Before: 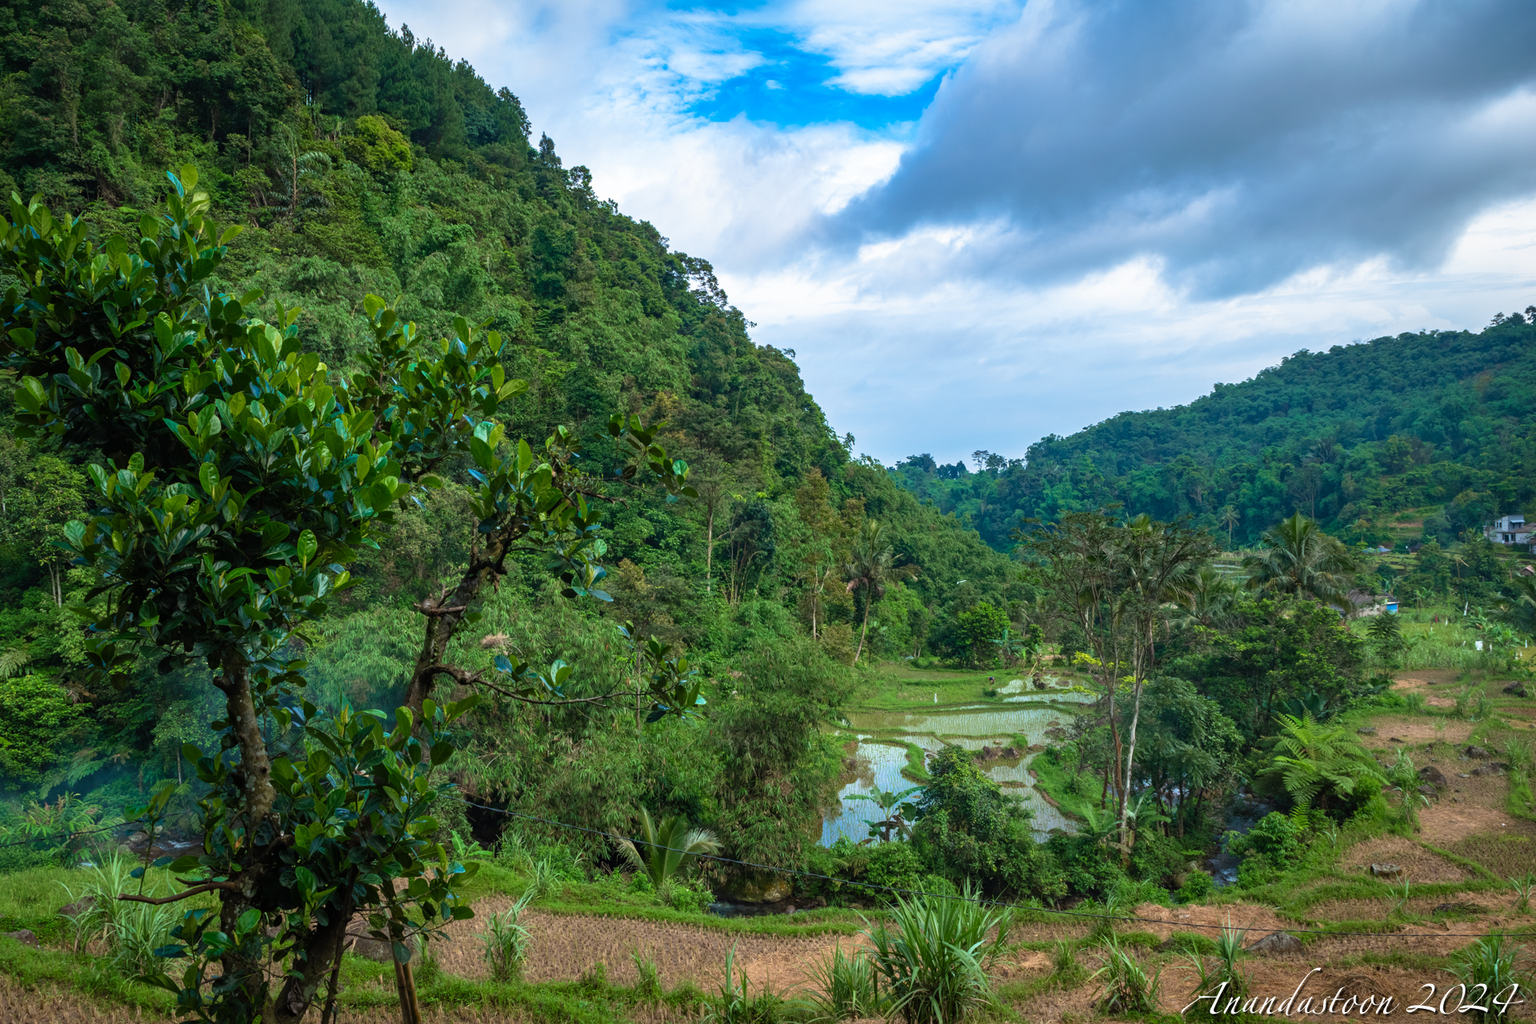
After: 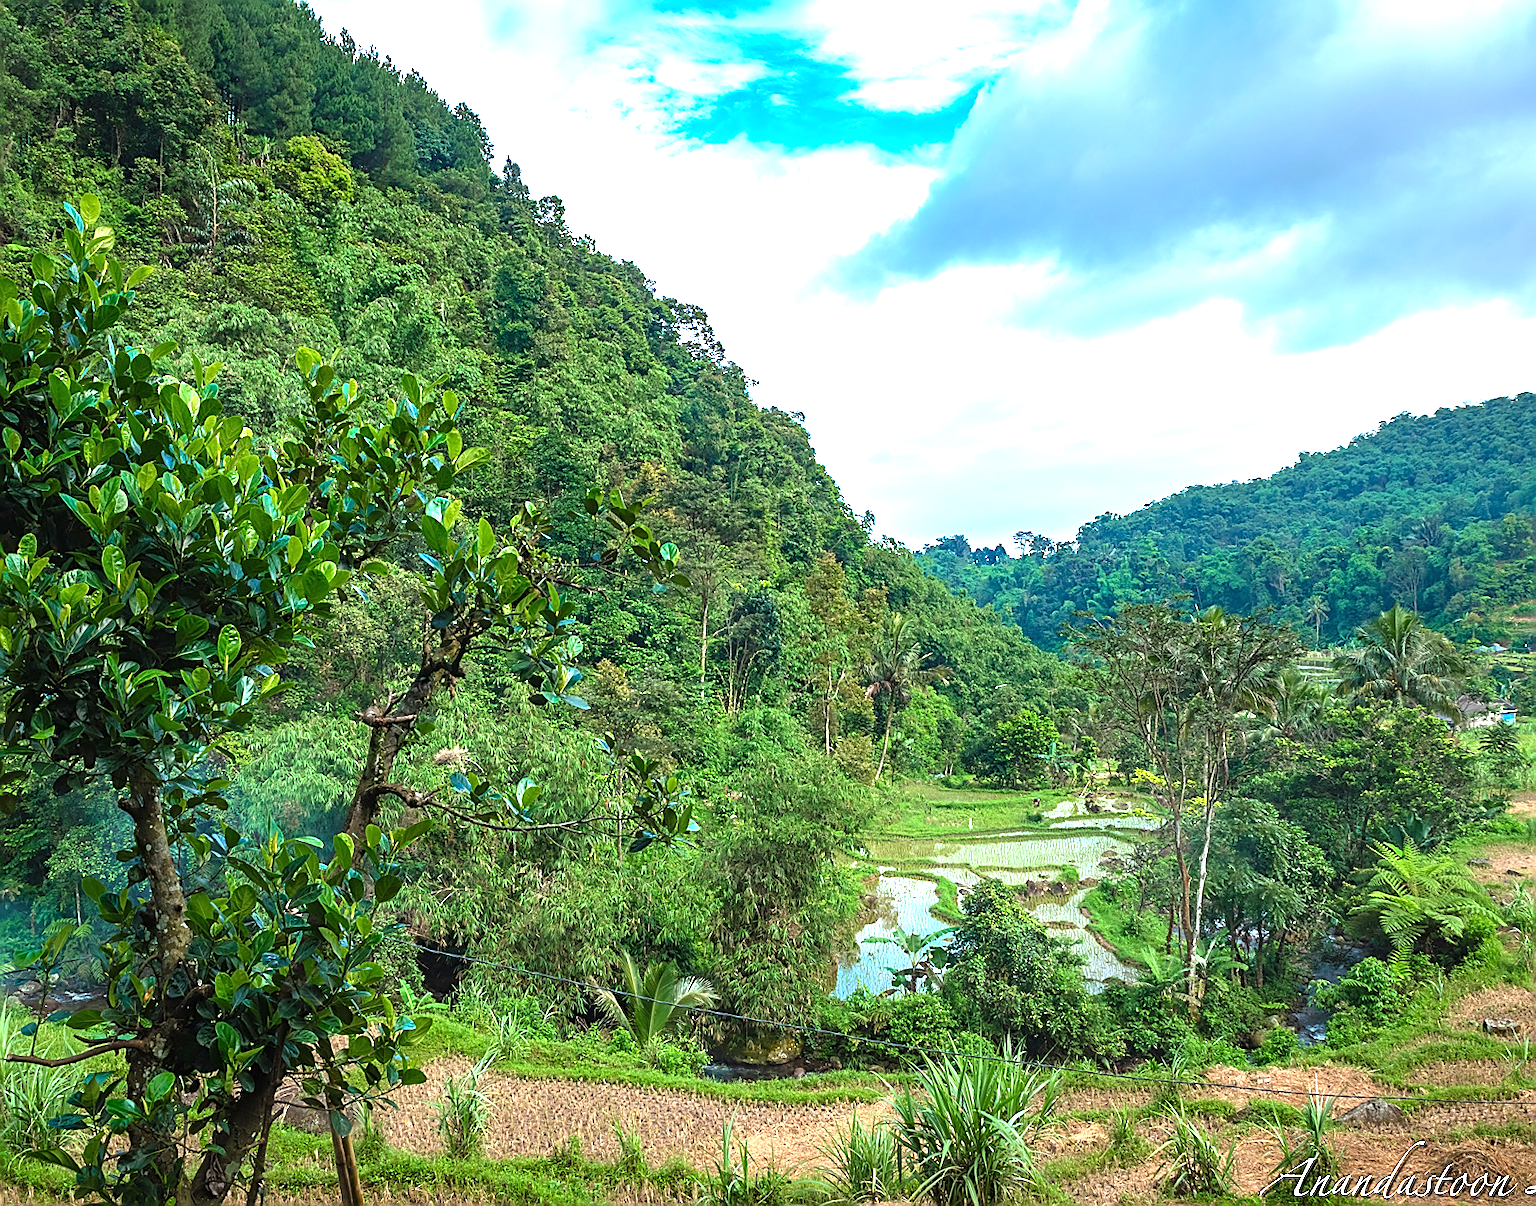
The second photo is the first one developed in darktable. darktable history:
sharpen: radius 1.409, amount 1.236, threshold 0.711
exposure: black level correction 0, exposure 1.199 EV, compensate highlight preservation false
crop: left 7.352%, right 7.84%
